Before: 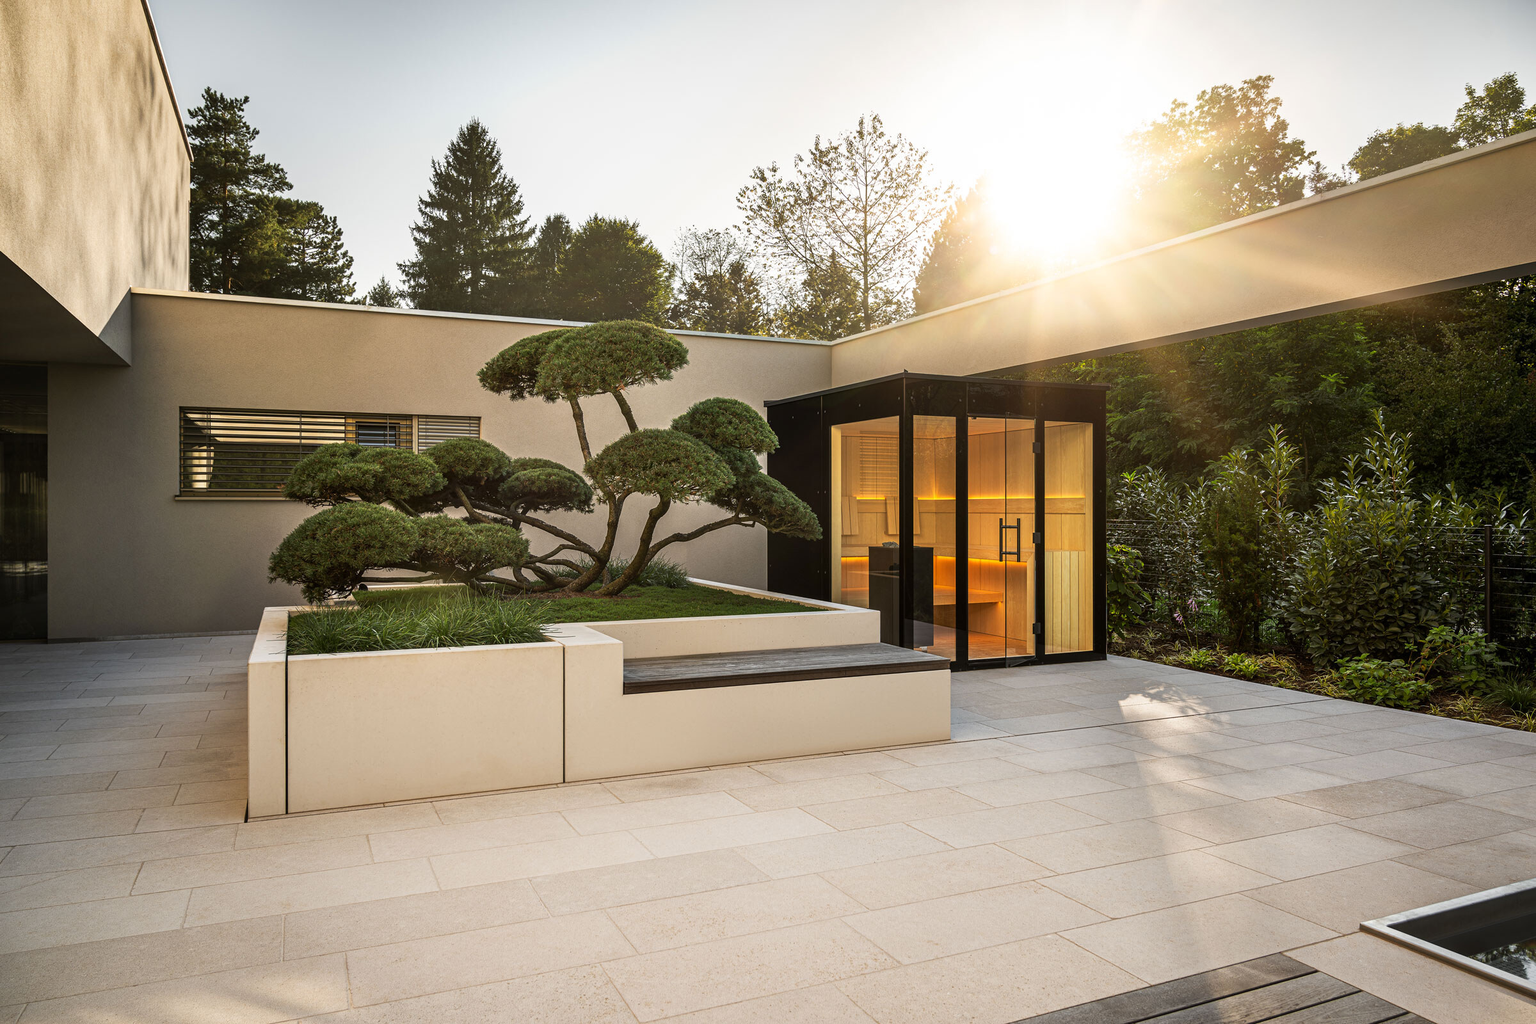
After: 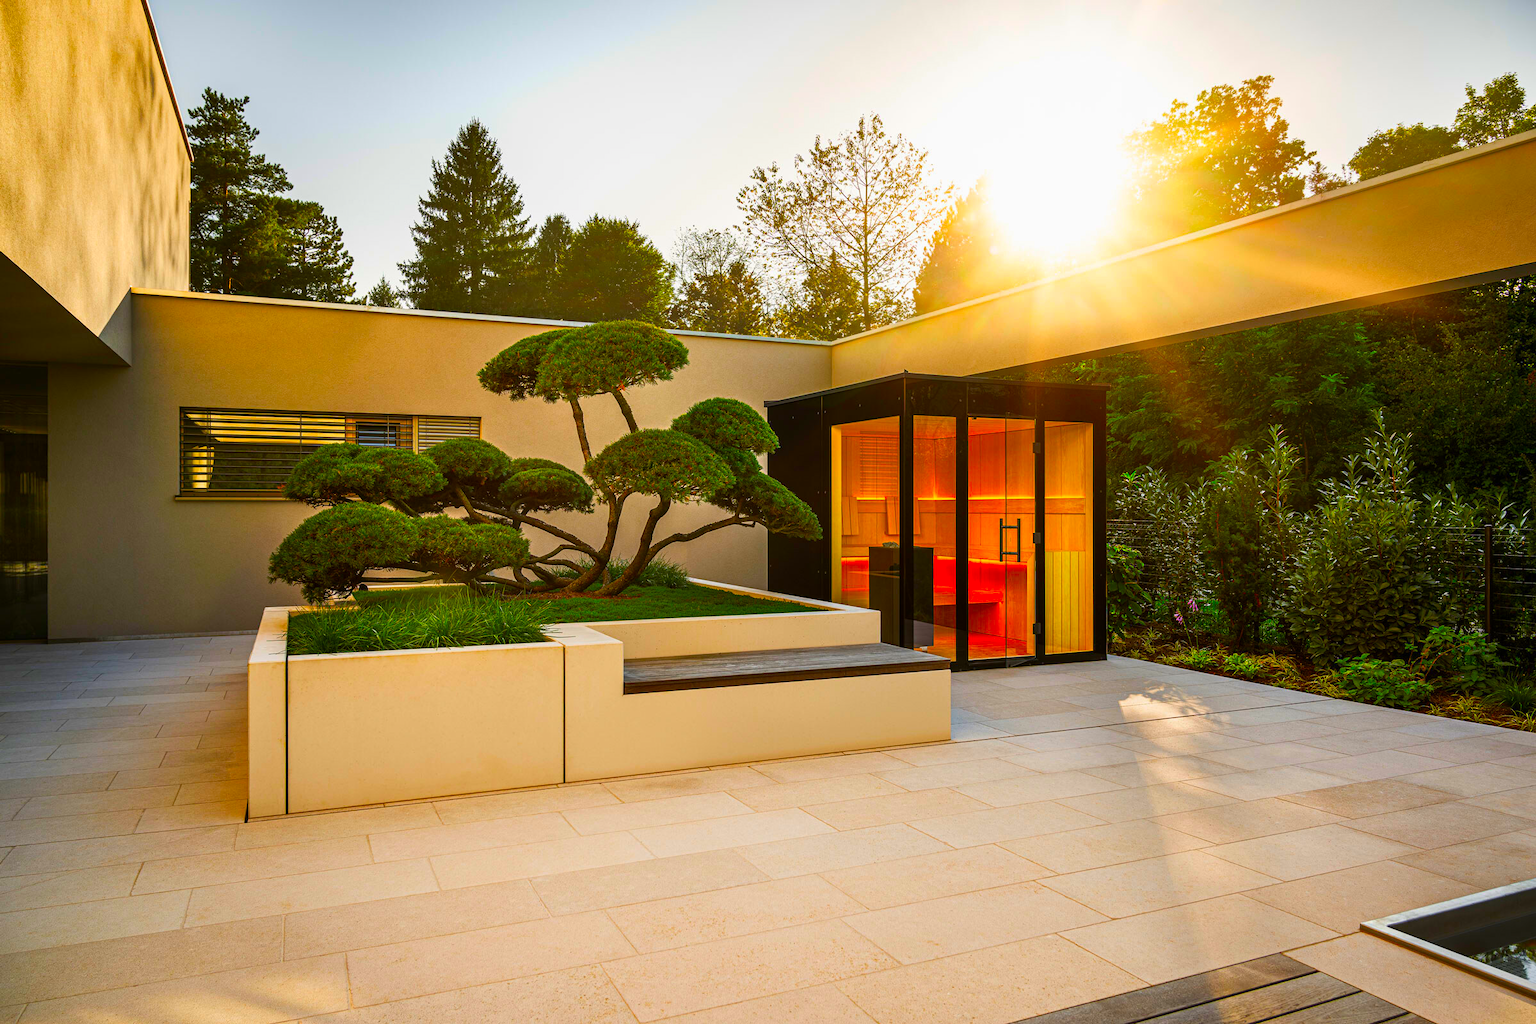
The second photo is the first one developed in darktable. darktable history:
color correction: saturation 2.15
color balance rgb: linear chroma grading › shadows -8%, linear chroma grading › global chroma 10%, perceptual saturation grading › global saturation 2%, perceptual saturation grading › highlights -2%, perceptual saturation grading › mid-tones 4%, perceptual saturation grading › shadows 8%, perceptual brilliance grading › global brilliance 2%, perceptual brilliance grading › highlights -4%, global vibrance 16%, saturation formula JzAzBz (2021)
